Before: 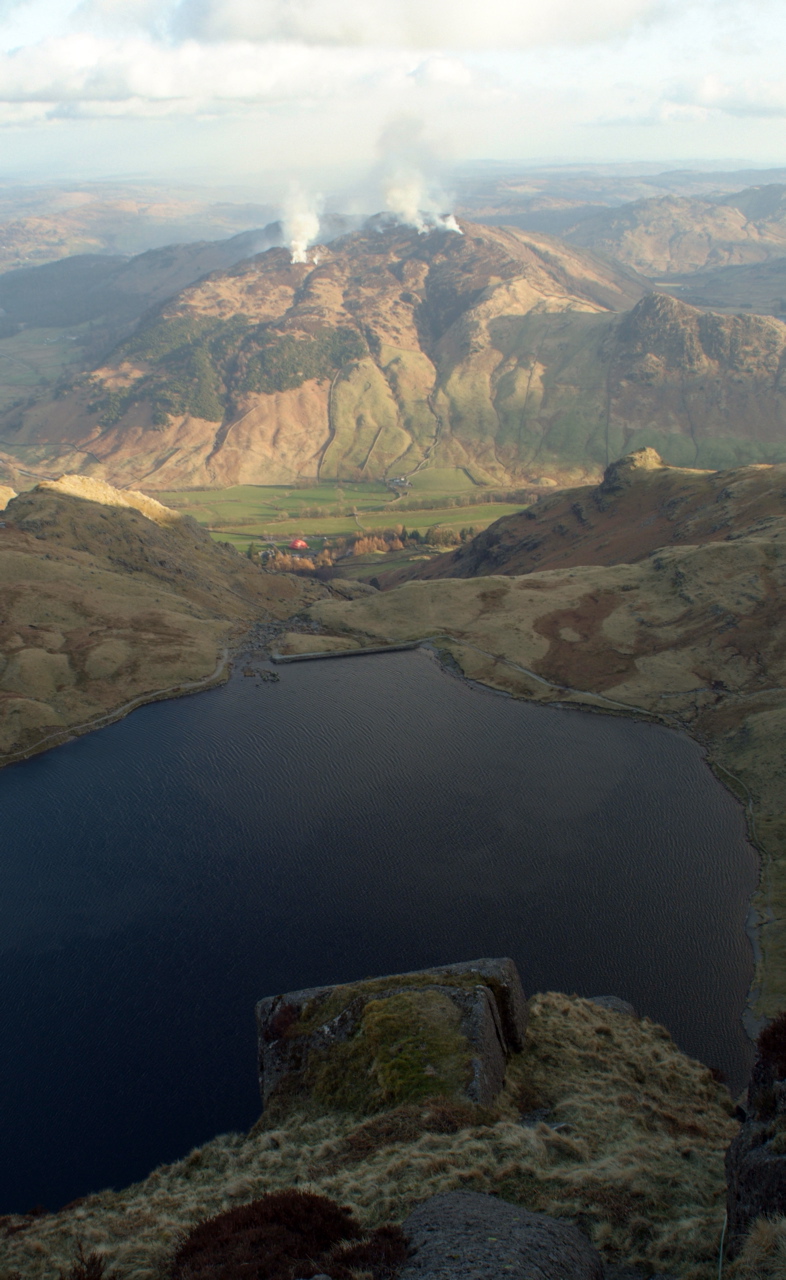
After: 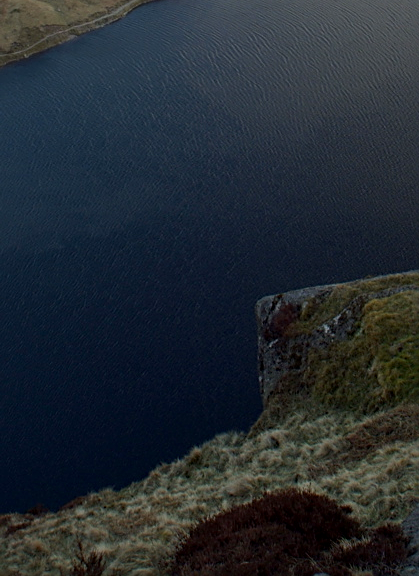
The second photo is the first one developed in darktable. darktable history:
sharpen: on, module defaults
exposure: black level correction 0.001, exposure 0.5 EV, compensate exposure bias true, compensate highlight preservation false
crop and rotate: top 54.778%, right 46.61%, bottom 0.159%
tone equalizer: on, module defaults
